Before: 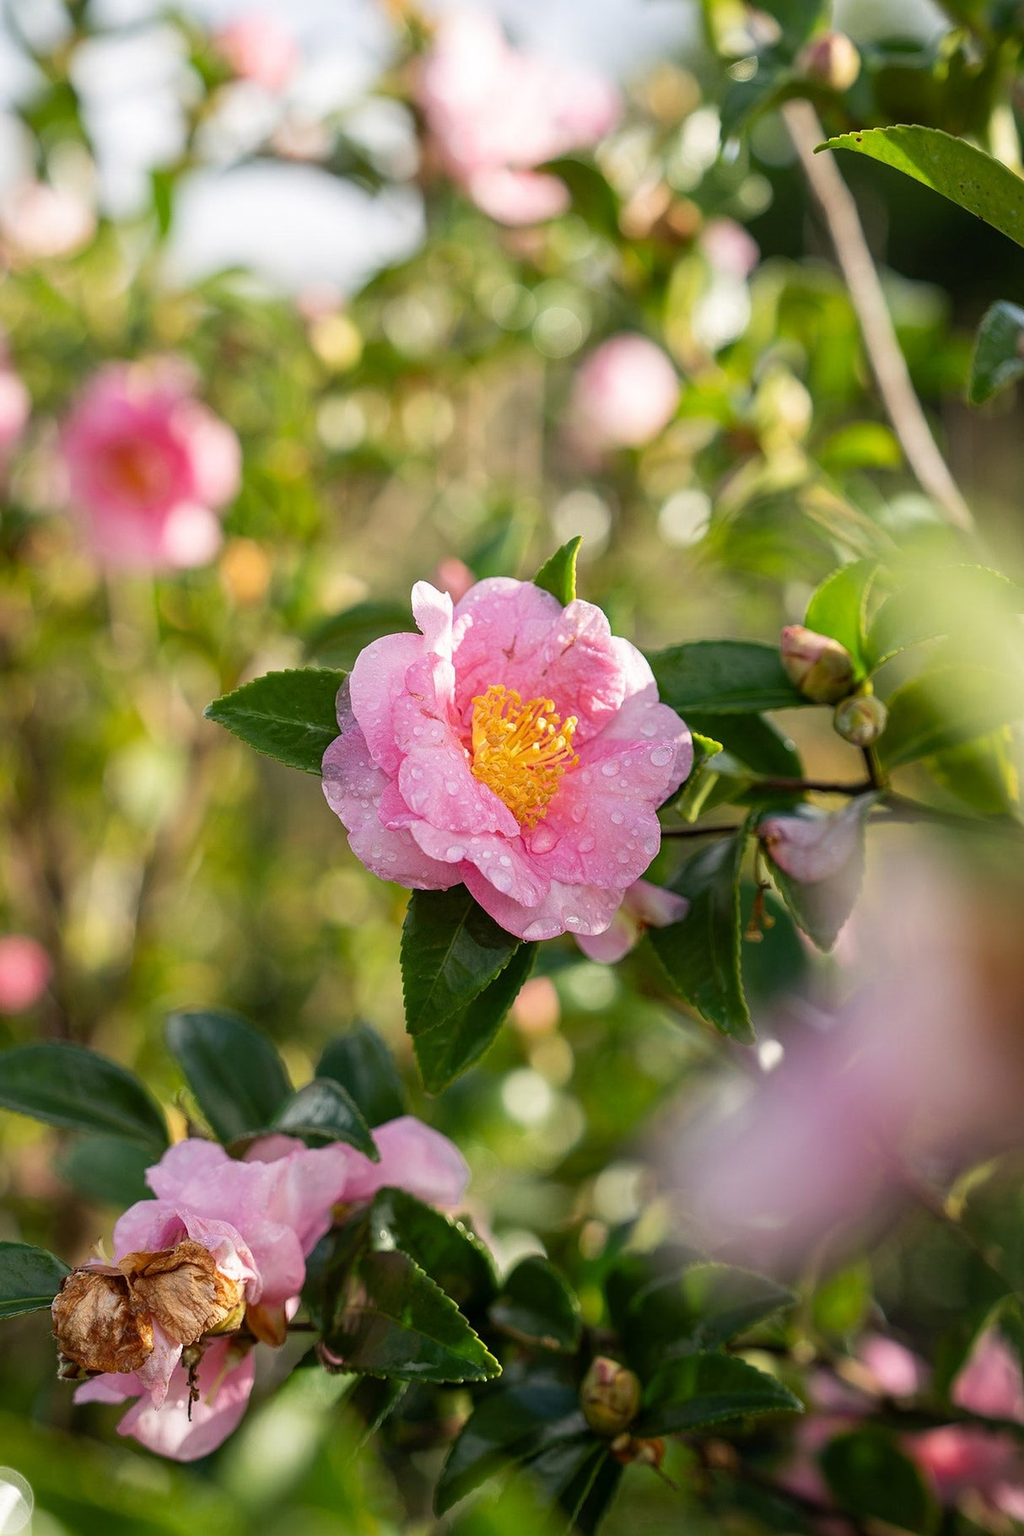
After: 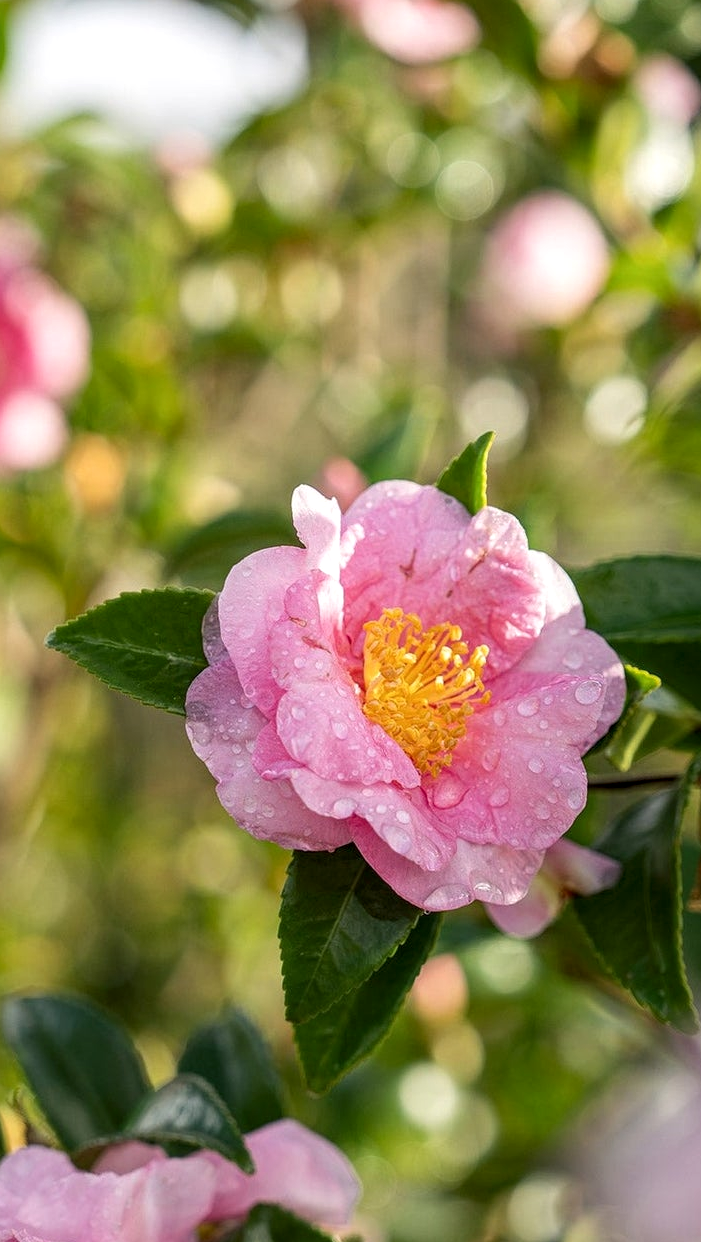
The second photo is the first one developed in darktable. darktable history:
crop: left 16.202%, top 11.208%, right 26.045%, bottom 20.557%
local contrast: on, module defaults
white balance: emerald 1
